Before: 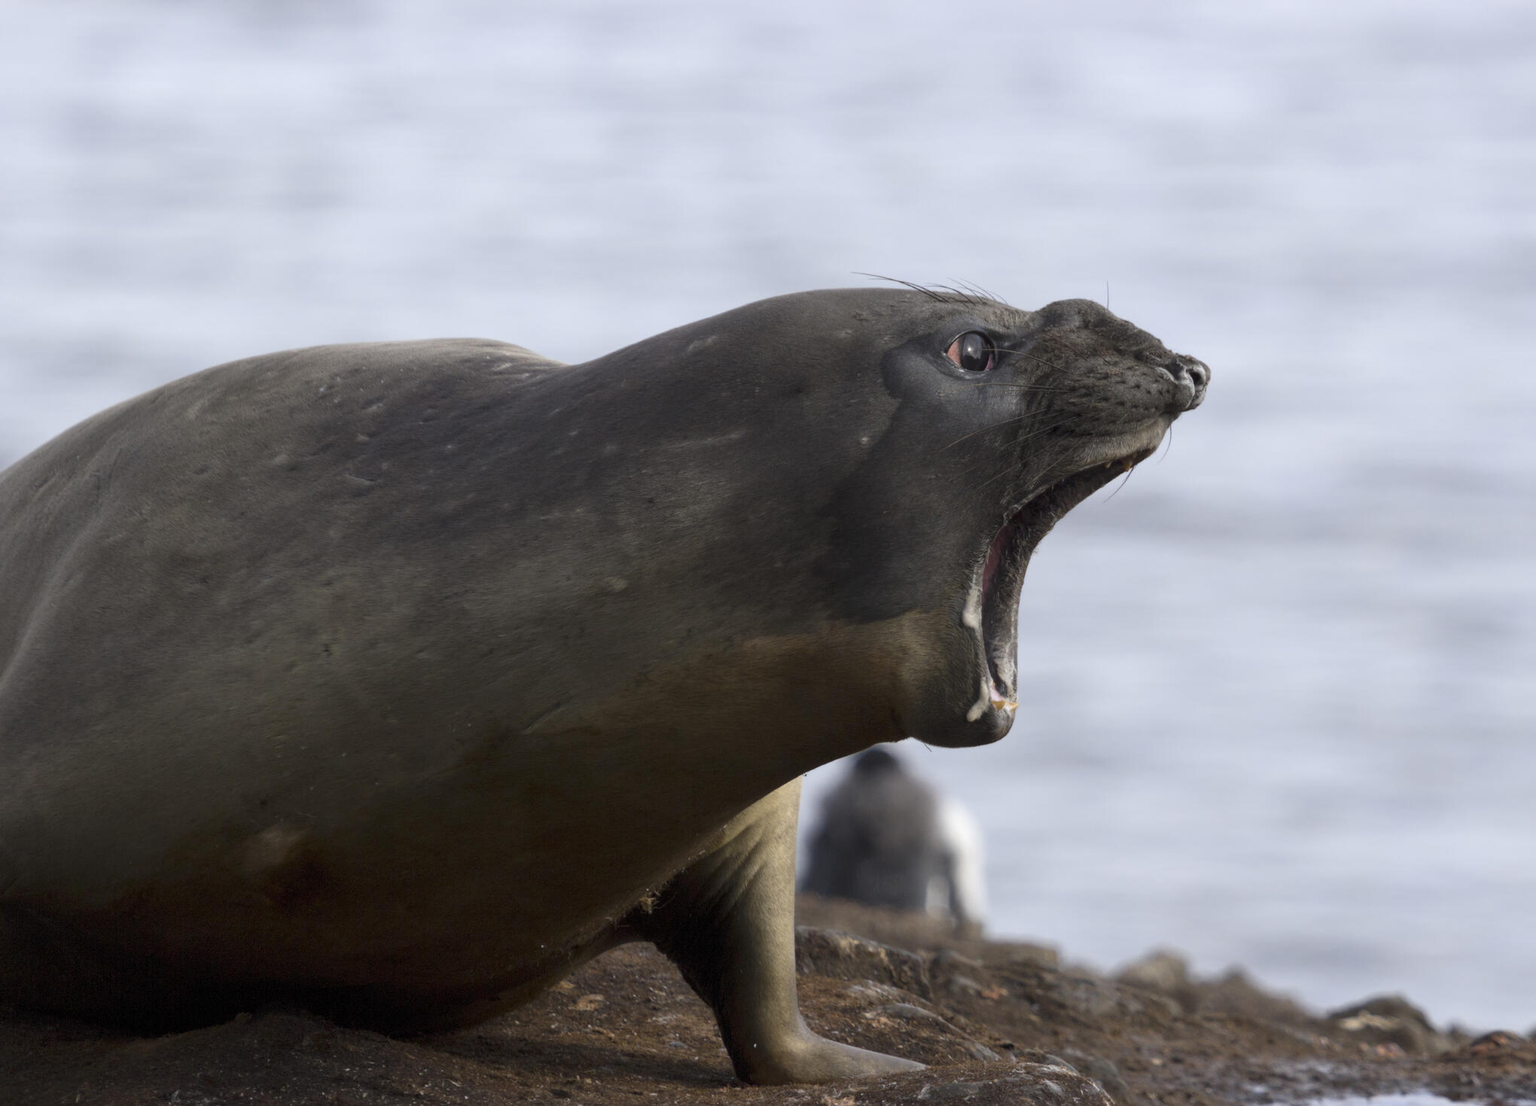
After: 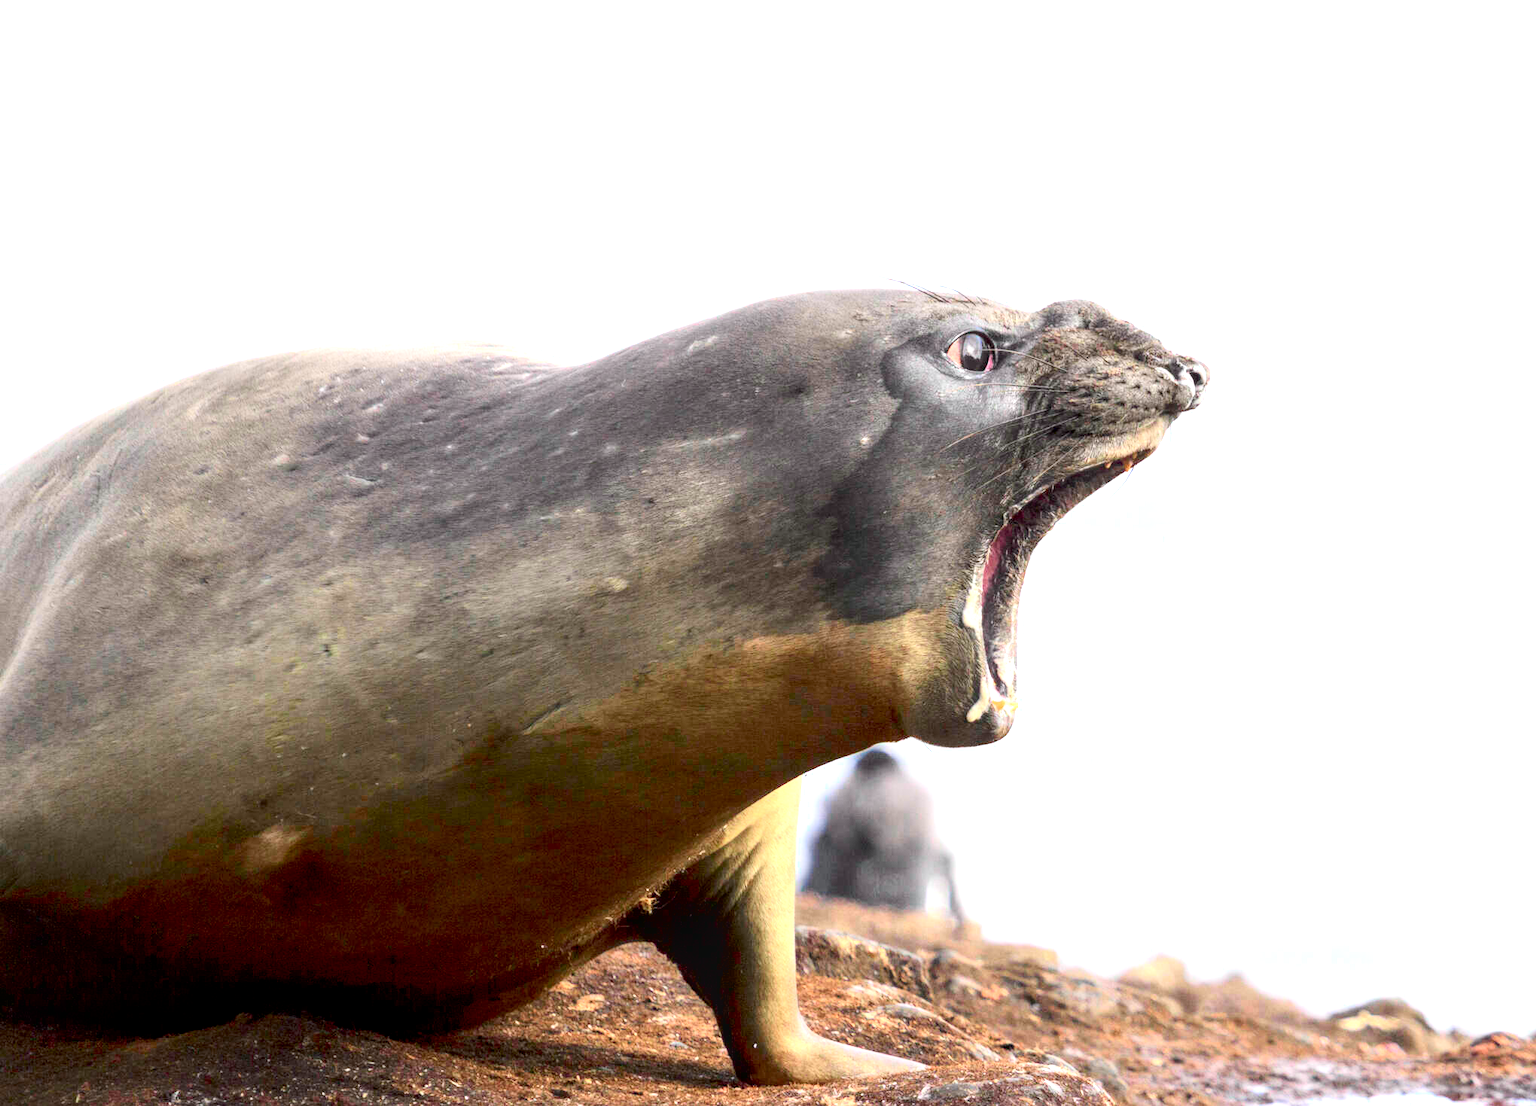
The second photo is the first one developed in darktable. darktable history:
exposure: black level correction 0.001, exposure 1.85 EV, compensate highlight preservation false
tone curve: curves: ch0 [(0, 0.003) (0.044, 0.025) (0.12, 0.089) (0.197, 0.168) (0.281, 0.273) (0.468, 0.548) (0.583, 0.691) (0.701, 0.815) (0.86, 0.922) (1, 0.982)]; ch1 [(0, 0) (0.232, 0.214) (0.404, 0.376) (0.461, 0.425) (0.493, 0.481) (0.501, 0.5) (0.517, 0.524) (0.55, 0.585) (0.598, 0.651) (0.671, 0.735) (0.796, 0.85) (1, 1)]; ch2 [(0, 0) (0.249, 0.216) (0.357, 0.317) (0.448, 0.432) (0.478, 0.492) (0.498, 0.499) (0.517, 0.527) (0.537, 0.564) (0.569, 0.617) (0.61, 0.659) (0.706, 0.75) (0.808, 0.809) (0.991, 0.968)], color space Lab, independent channels, preserve colors none
local contrast: on, module defaults
